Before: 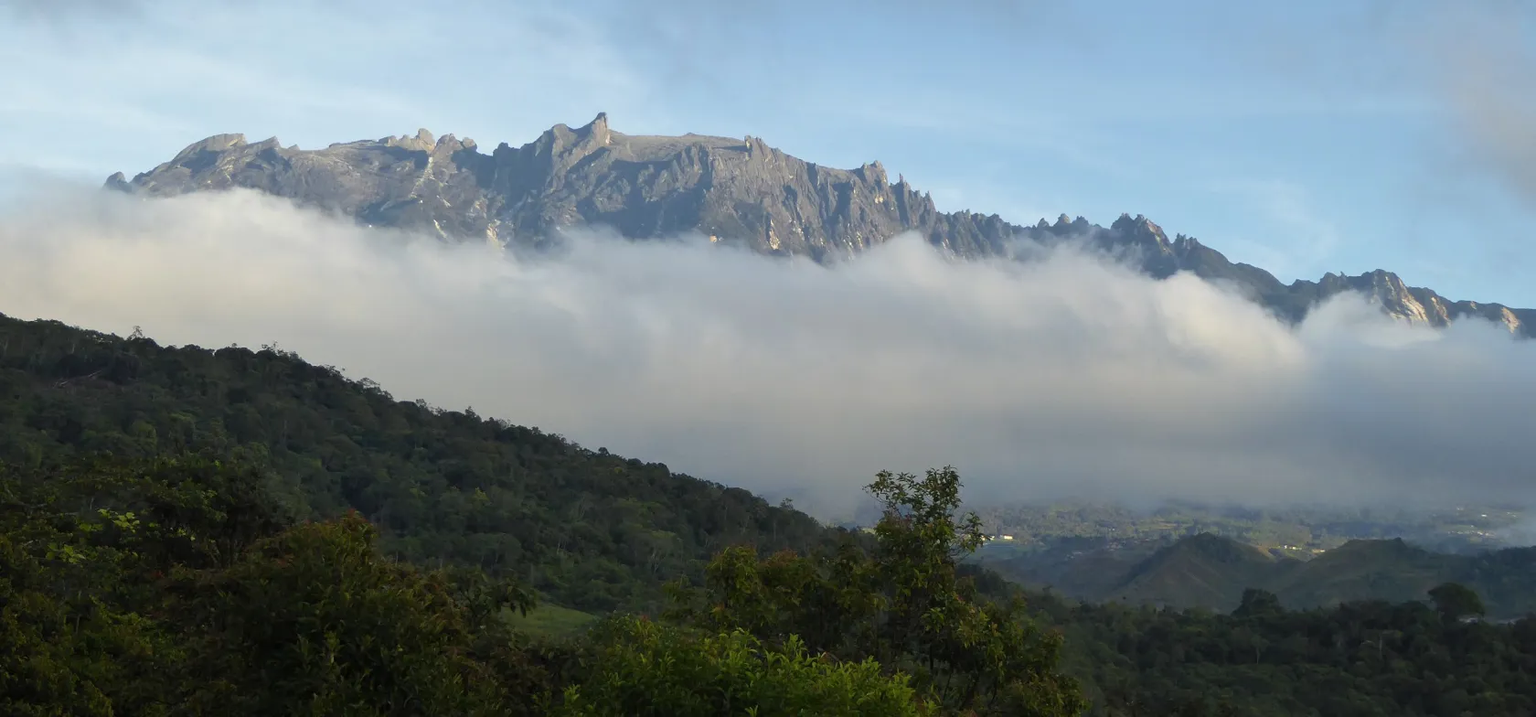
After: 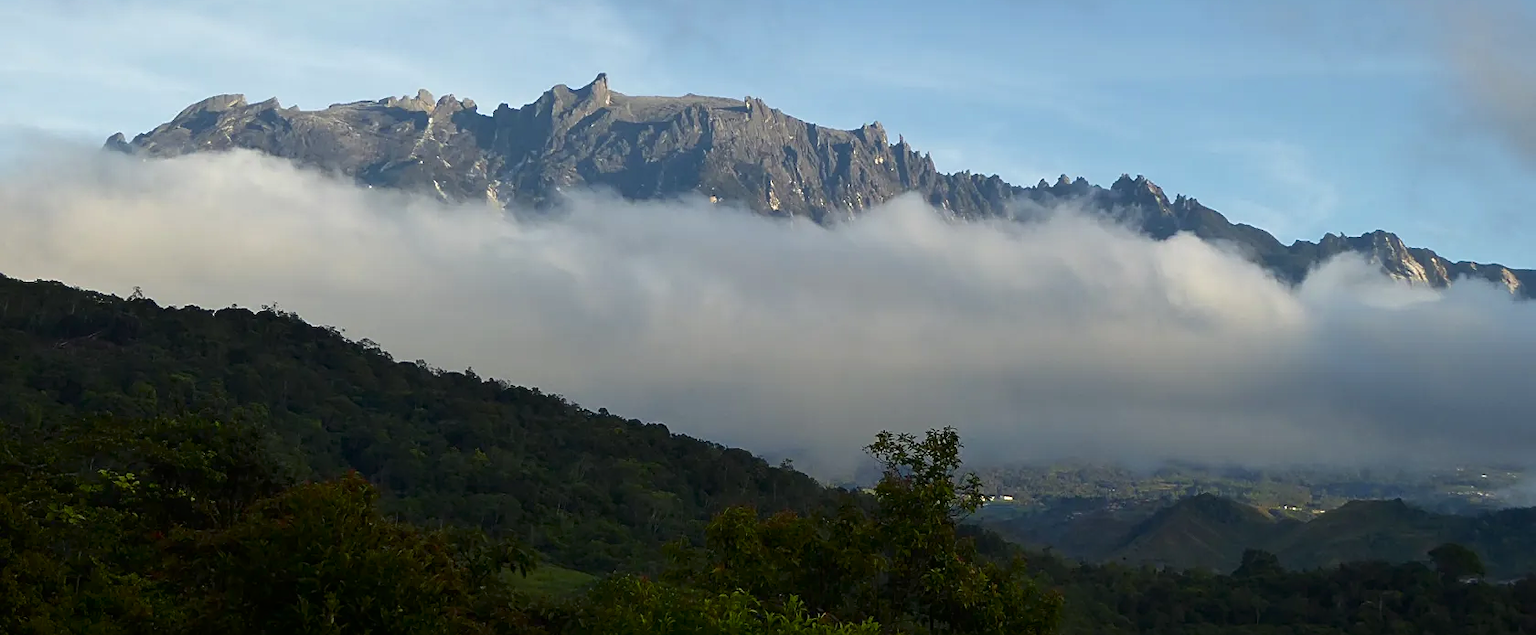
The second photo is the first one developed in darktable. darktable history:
crop and rotate: top 5.586%, bottom 5.734%
sharpen: on, module defaults
contrast brightness saturation: contrast 0.069, brightness -0.142, saturation 0.114
